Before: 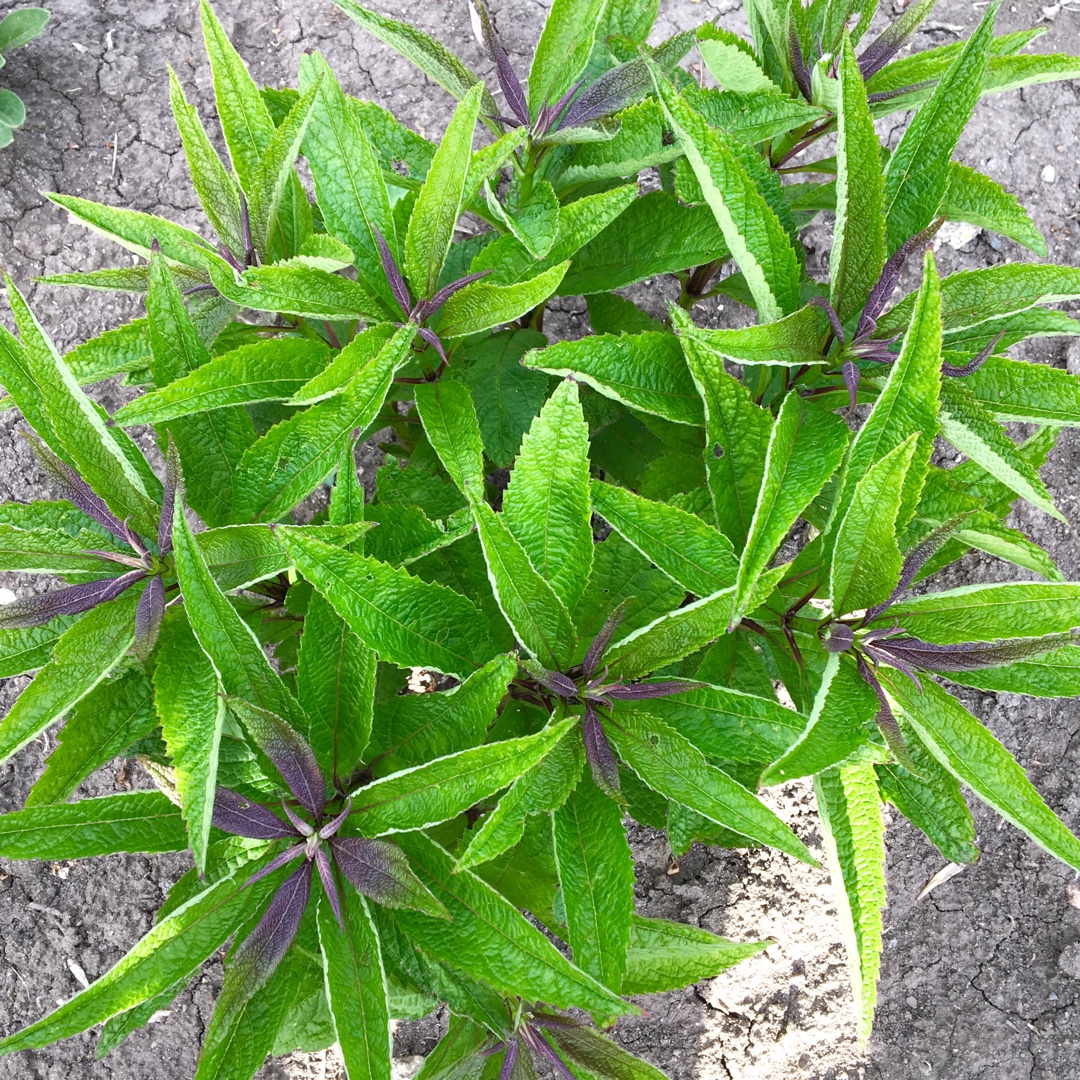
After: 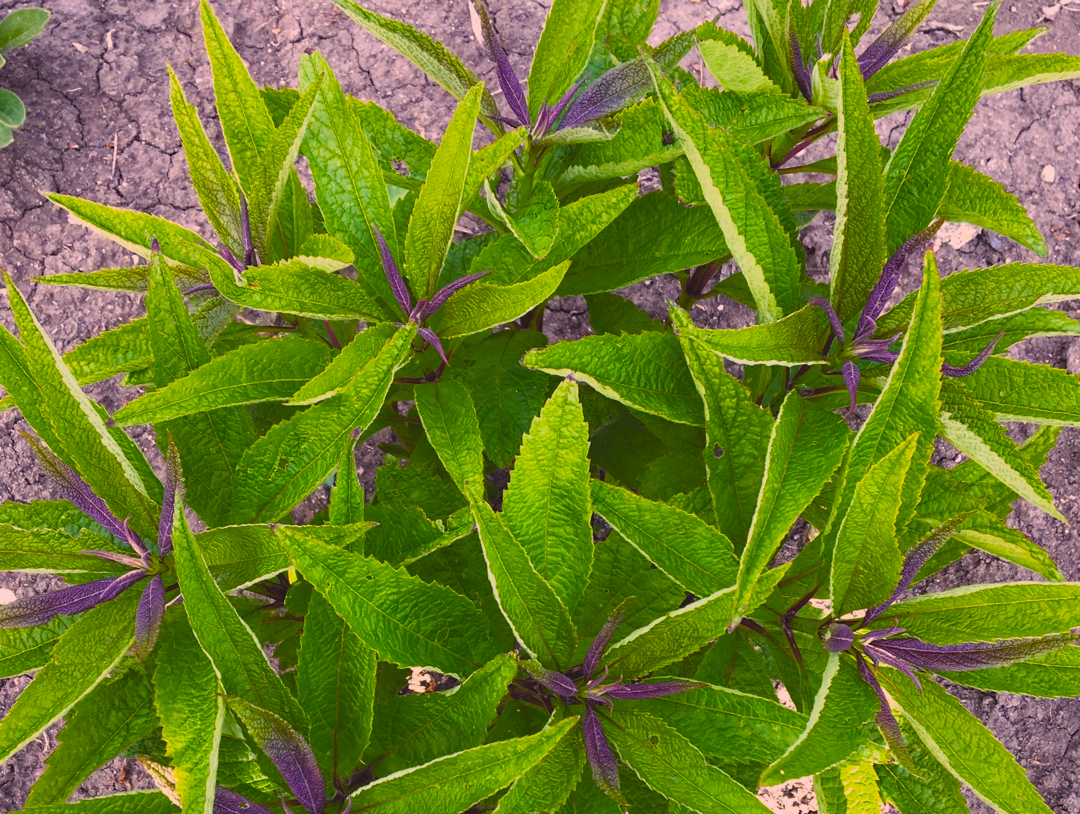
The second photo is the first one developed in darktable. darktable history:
exposure: black level correction -0.017, exposure -1.069 EV, compensate exposure bias true, compensate highlight preservation false
crop: bottom 24.54%
haze removal: compatibility mode true, adaptive false
color balance rgb: shadows lift › luminance 0.43%, shadows lift › chroma 6.979%, shadows lift › hue 302.03°, power › chroma 0.281%, power › hue 23.94°, highlights gain › chroma 4.647%, highlights gain › hue 32.42°, linear chroma grading › global chroma 8.862%, perceptual saturation grading › global saturation 35.518%, perceptual brilliance grading › global brilliance 18.54%, global vibrance 20%
